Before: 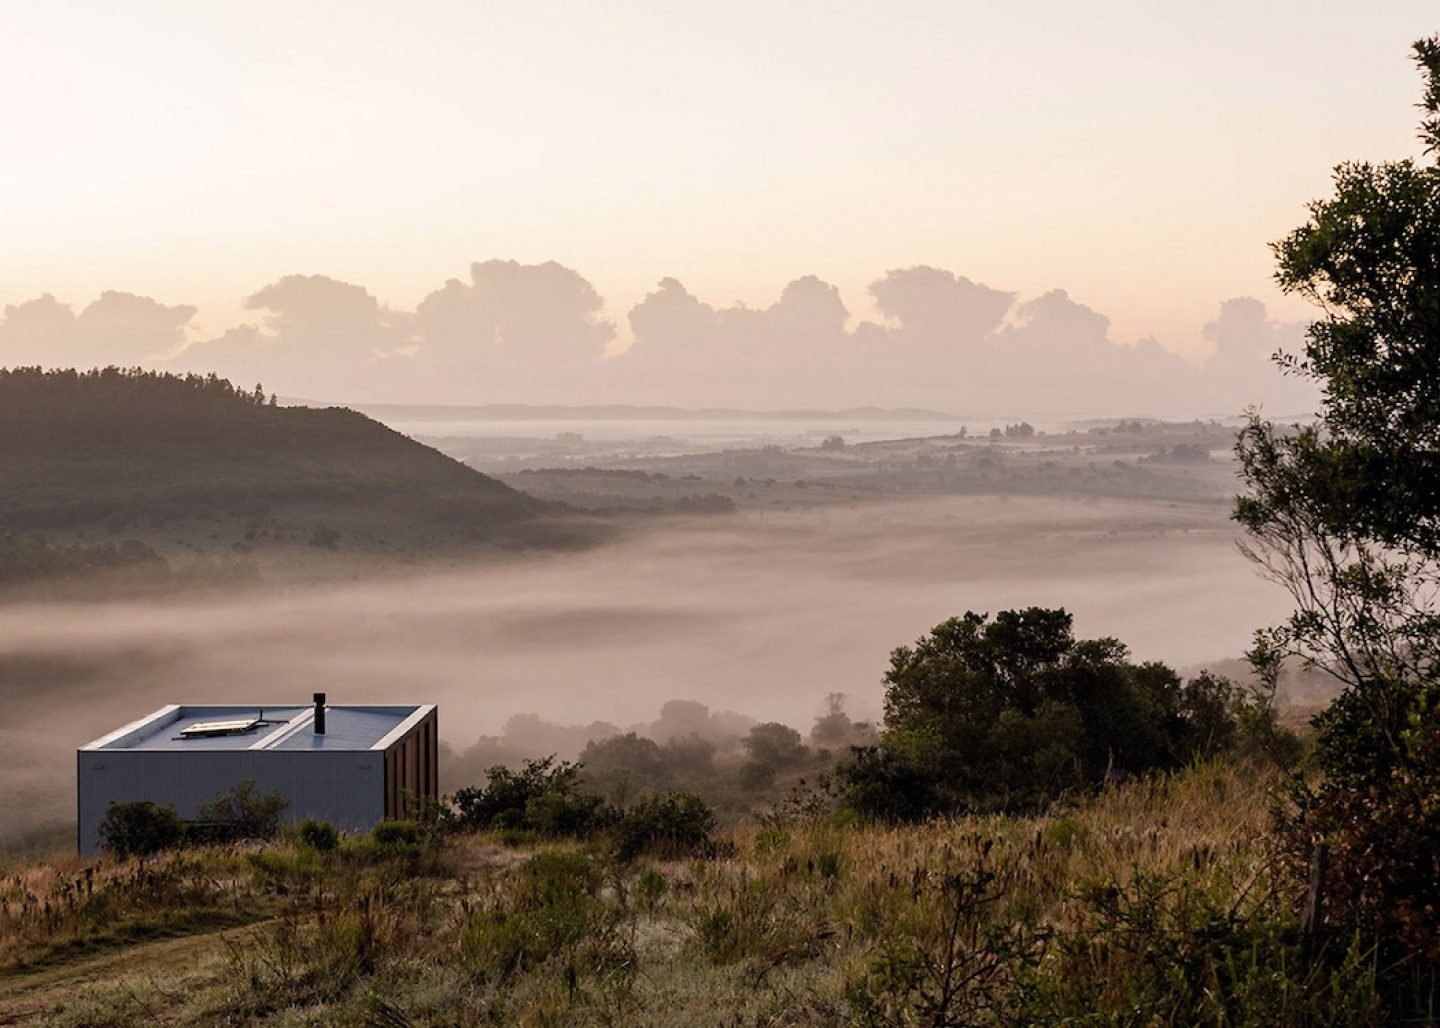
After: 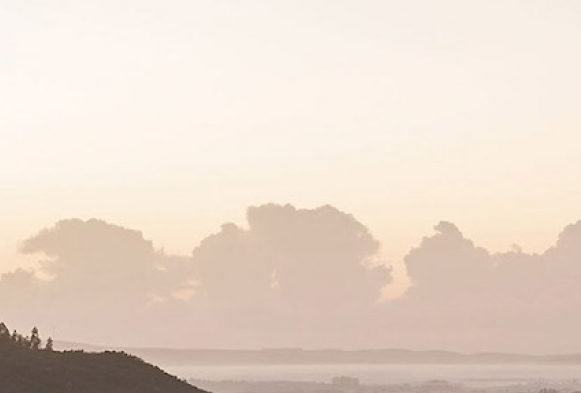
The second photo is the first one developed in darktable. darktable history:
crop: left 15.613%, top 5.463%, right 44.031%, bottom 56.239%
